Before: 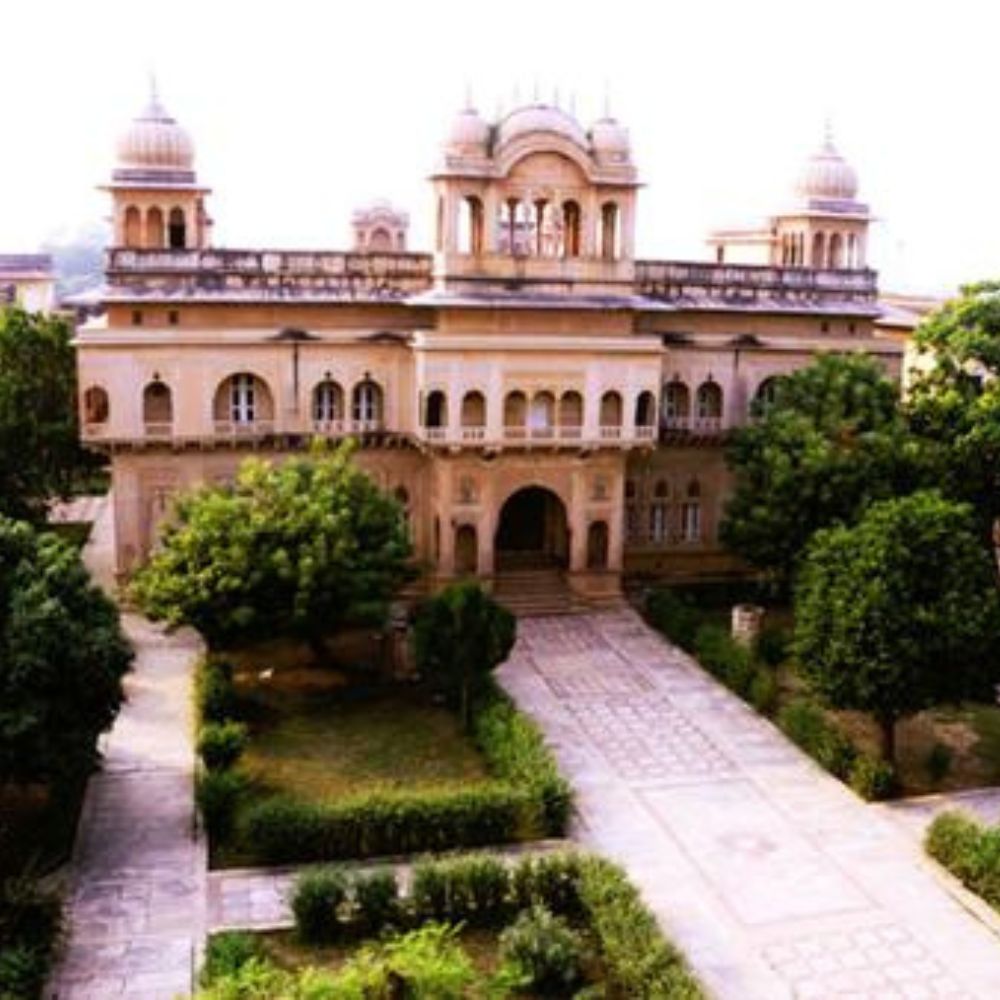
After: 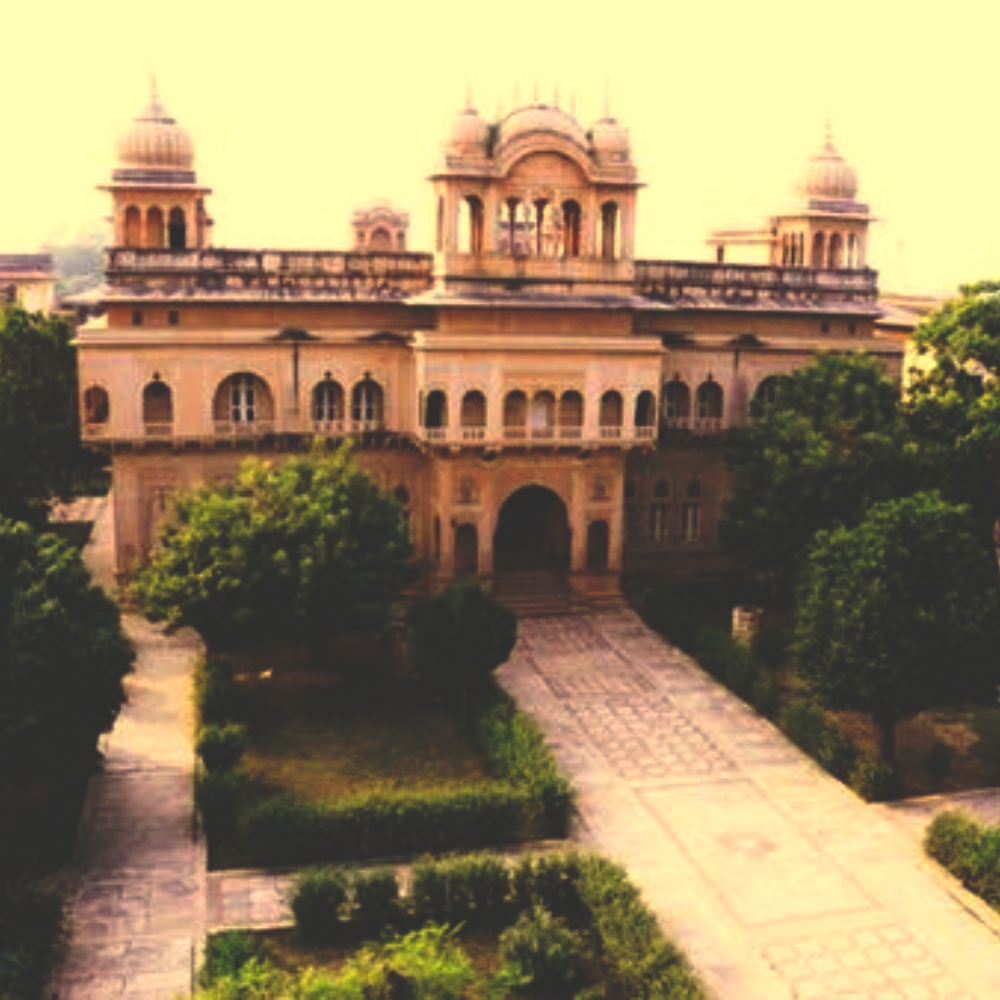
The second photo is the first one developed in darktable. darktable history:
white balance: red 1.08, blue 0.791
rgb curve: curves: ch0 [(0, 0.186) (0.314, 0.284) (0.775, 0.708) (1, 1)], compensate middle gray true, preserve colors none
